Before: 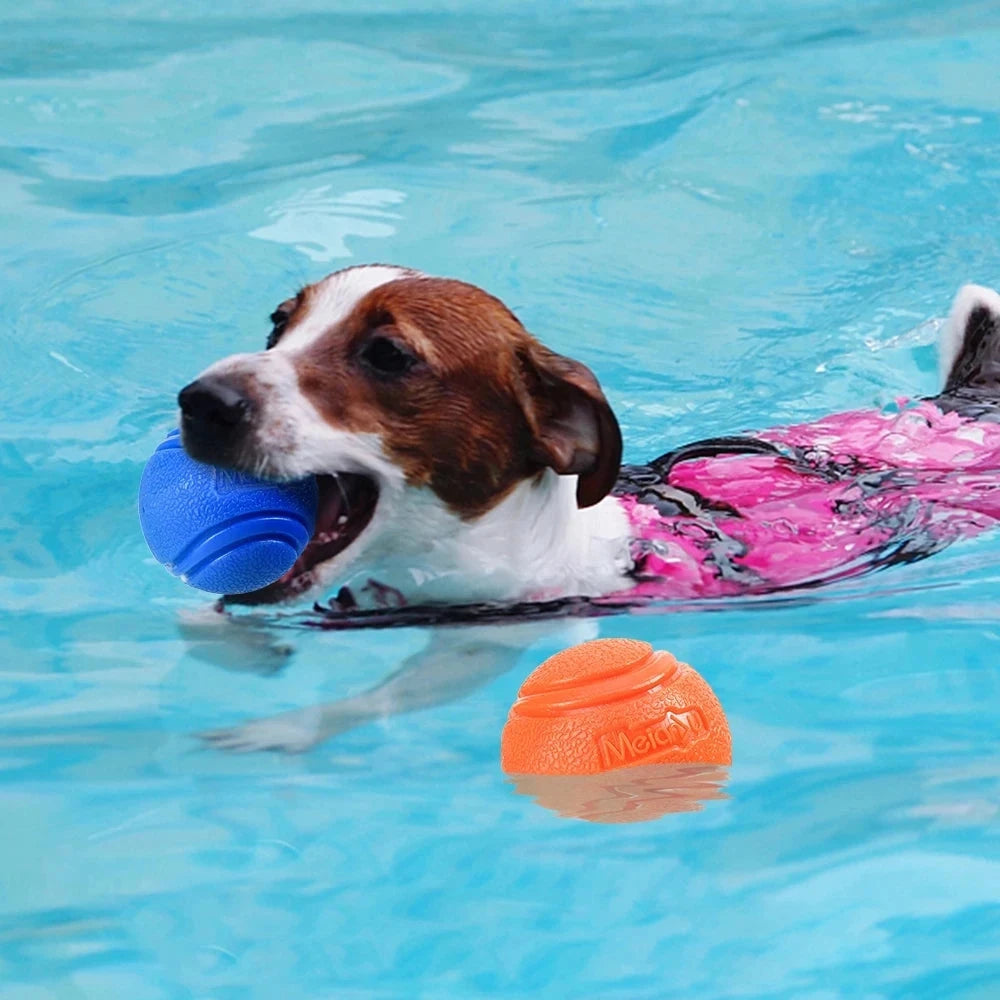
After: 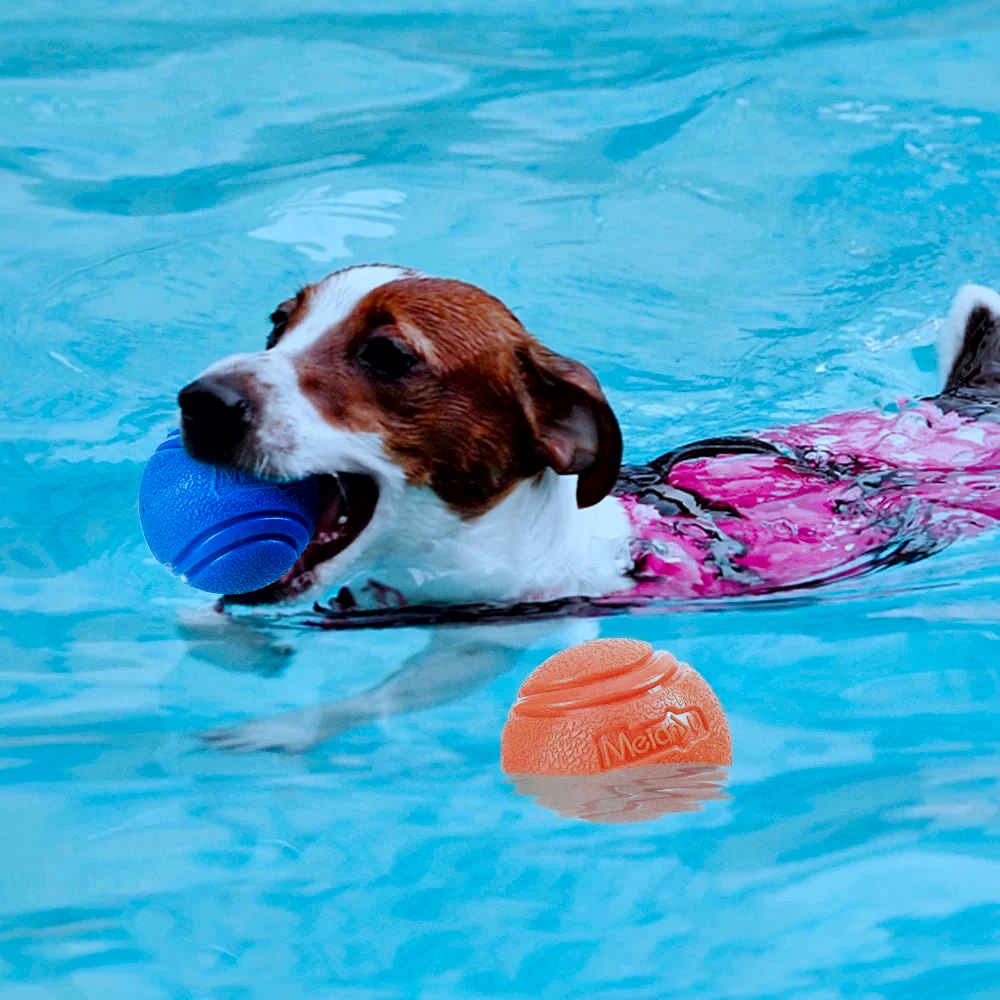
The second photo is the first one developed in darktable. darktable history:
color balance rgb: perceptual saturation grading › global saturation 20%, perceptual saturation grading › highlights -25%, perceptual saturation grading › shadows 50%, global vibrance -25%
local contrast: mode bilateral grid, contrast 25, coarseness 60, detail 151%, midtone range 0.2
filmic rgb: black relative exposure -8.15 EV, white relative exposure 3.76 EV, hardness 4.46
color correction: highlights a* -9.73, highlights b* -21.22
